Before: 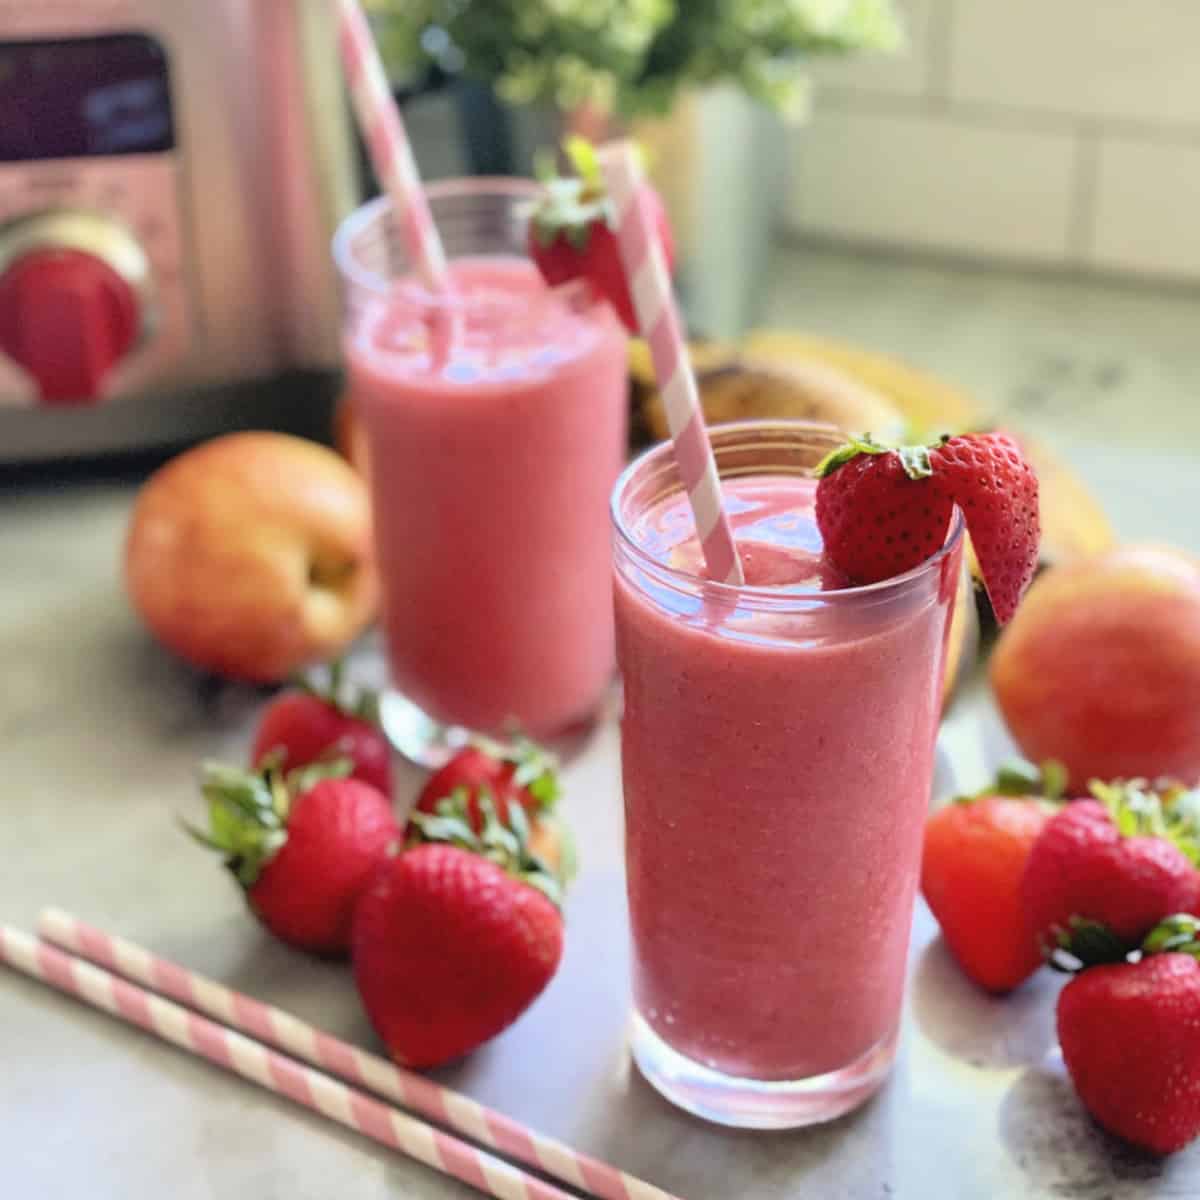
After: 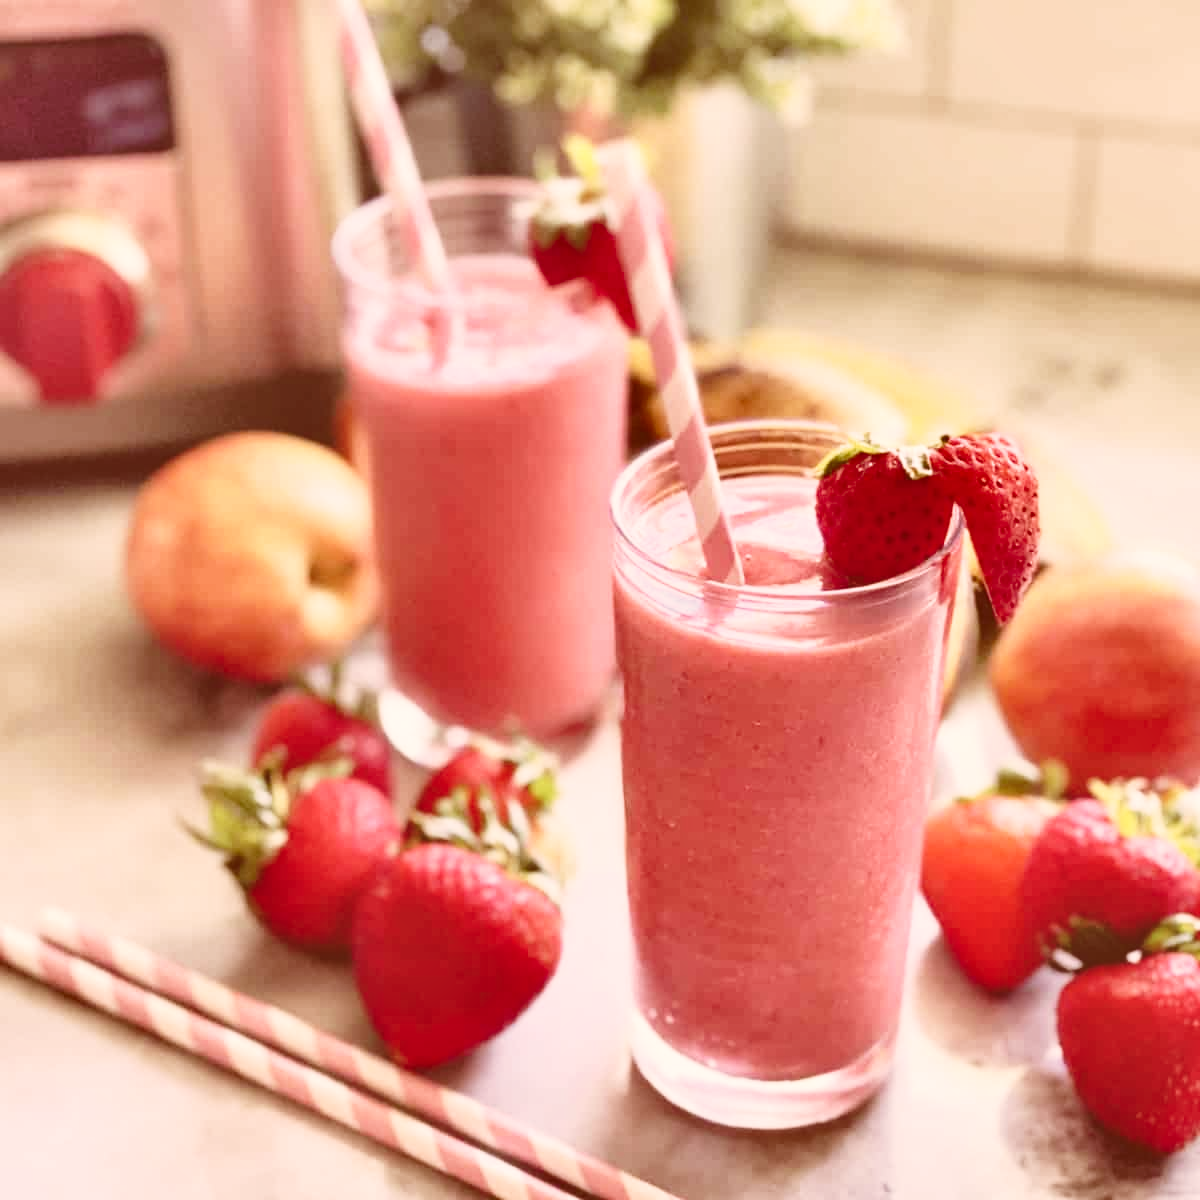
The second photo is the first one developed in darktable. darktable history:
base curve: curves: ch0 [(0, 0) (0.028, 0.03) (0.121, 0.232) (0.46, 0.748) (0.859, 0.968) (1, 1)], preserve colors none
color correction: highlights a* 9.43, highlights b* 9.02, shadows a* 39.92, shadows b* 39.85, saturation 0.777
exposure: black level correction -0.03, compensate exposure bias true, compensate highlight preservation false
shadows and highlights: highlights color adjustment 49.6%, soften with gaussian
